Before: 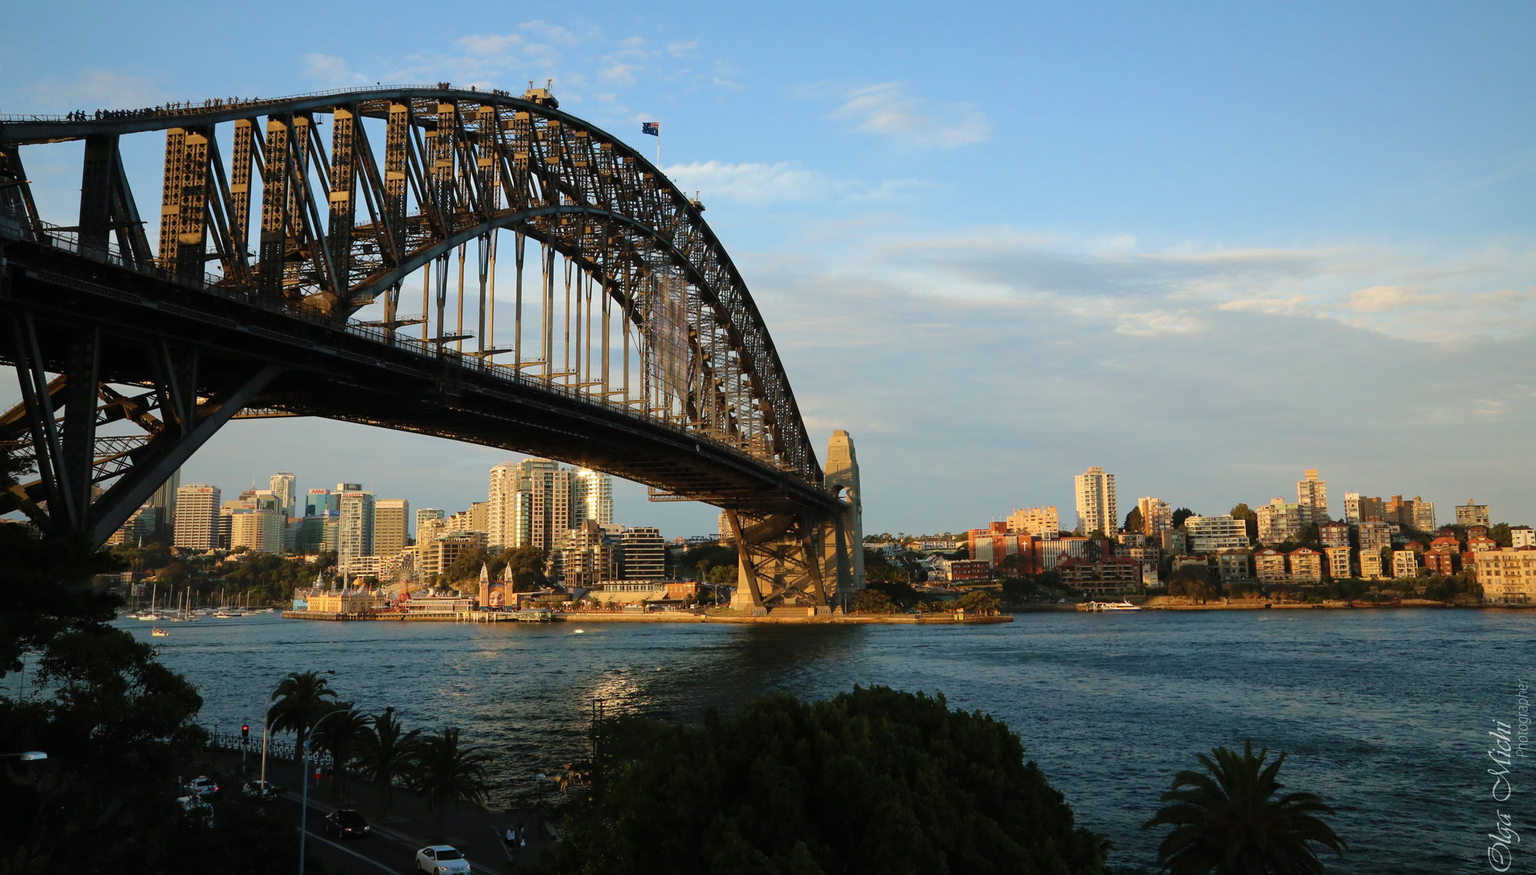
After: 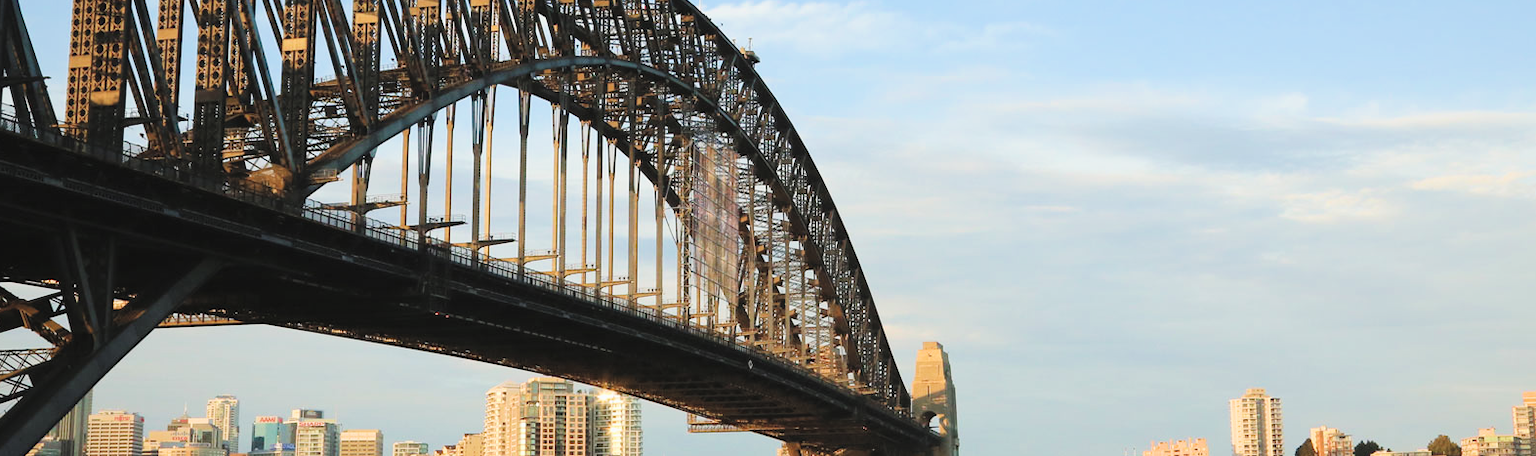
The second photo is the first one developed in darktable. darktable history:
exposure: black level correction -0.005, exposure 1 EV, compensate highlight preservation false
filmic rgb: black relative exposure -8 EV, white relative exposure 3.81 EV, hardness 4.34
crop: left 7.006%, top 18.439%, right 14.338%, bottom 40.536%
